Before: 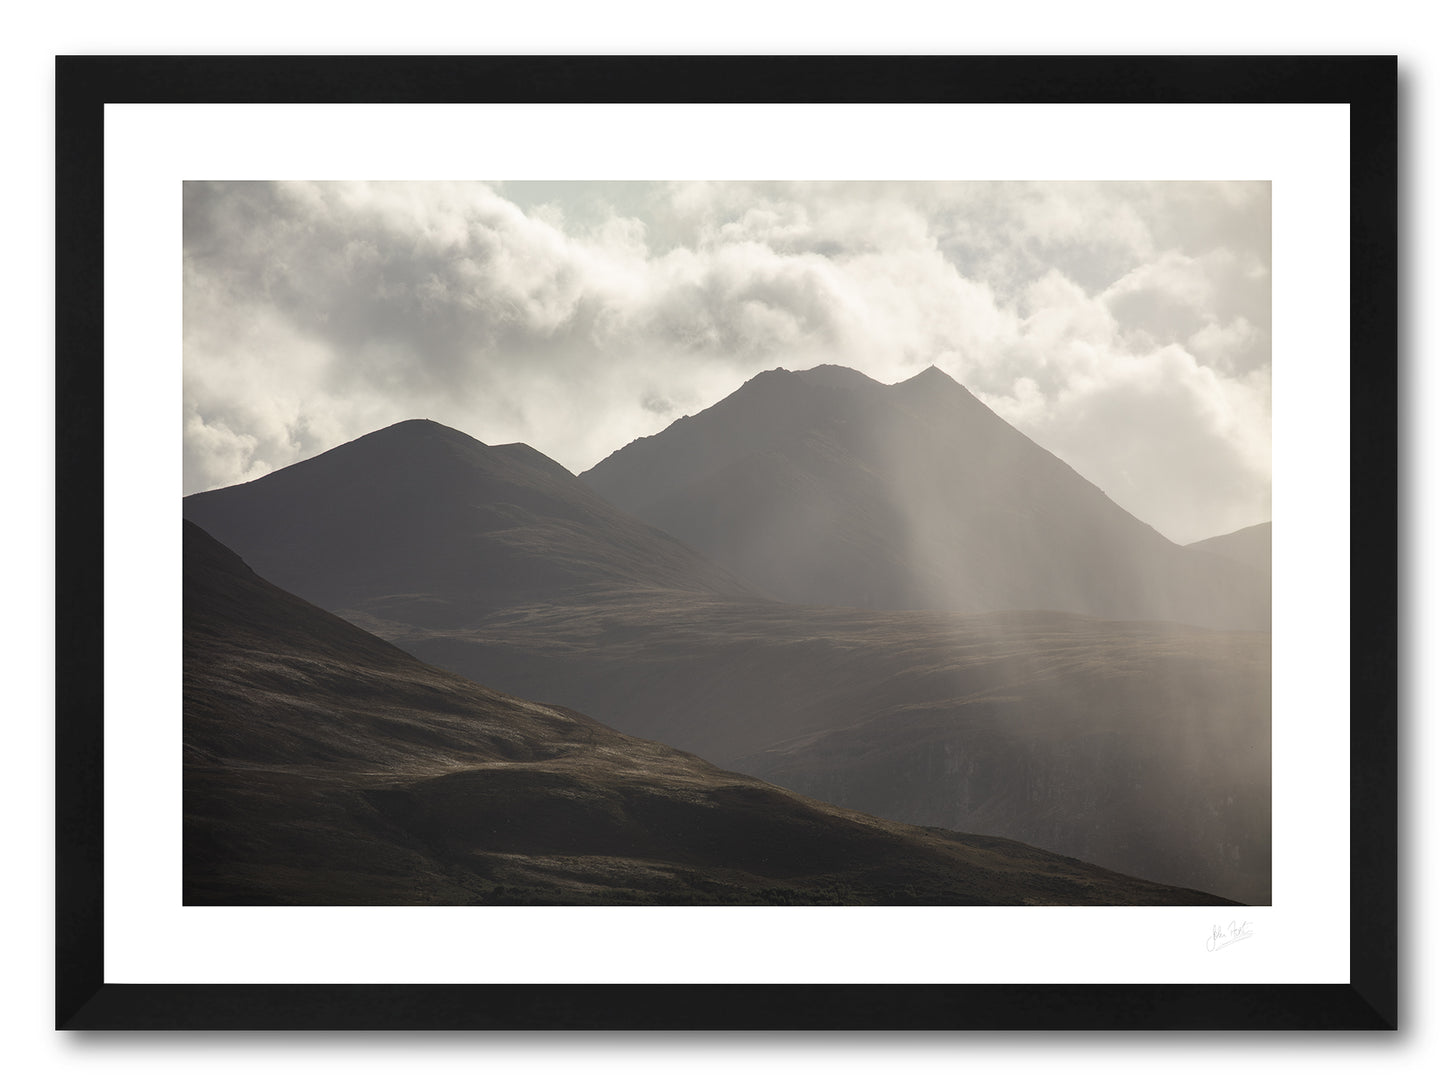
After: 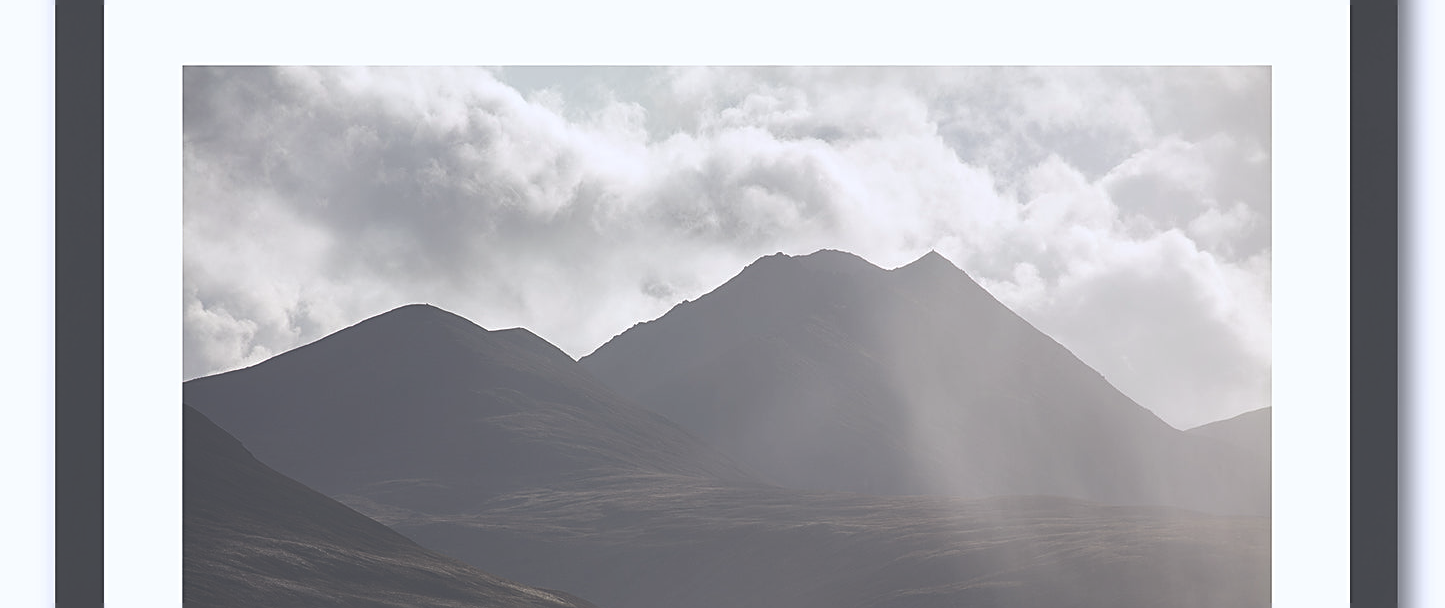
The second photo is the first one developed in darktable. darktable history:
crop and rotate: top 10.605%, bottom 33.274%
exposure: black level correction -0.062, exposure -0.05 EV, compensate highlight preservation false
color calibration: illuminant as shot in camera, x 0.358, y 0.373, temperature 4628.91 K
sharpen: on, module defaults
